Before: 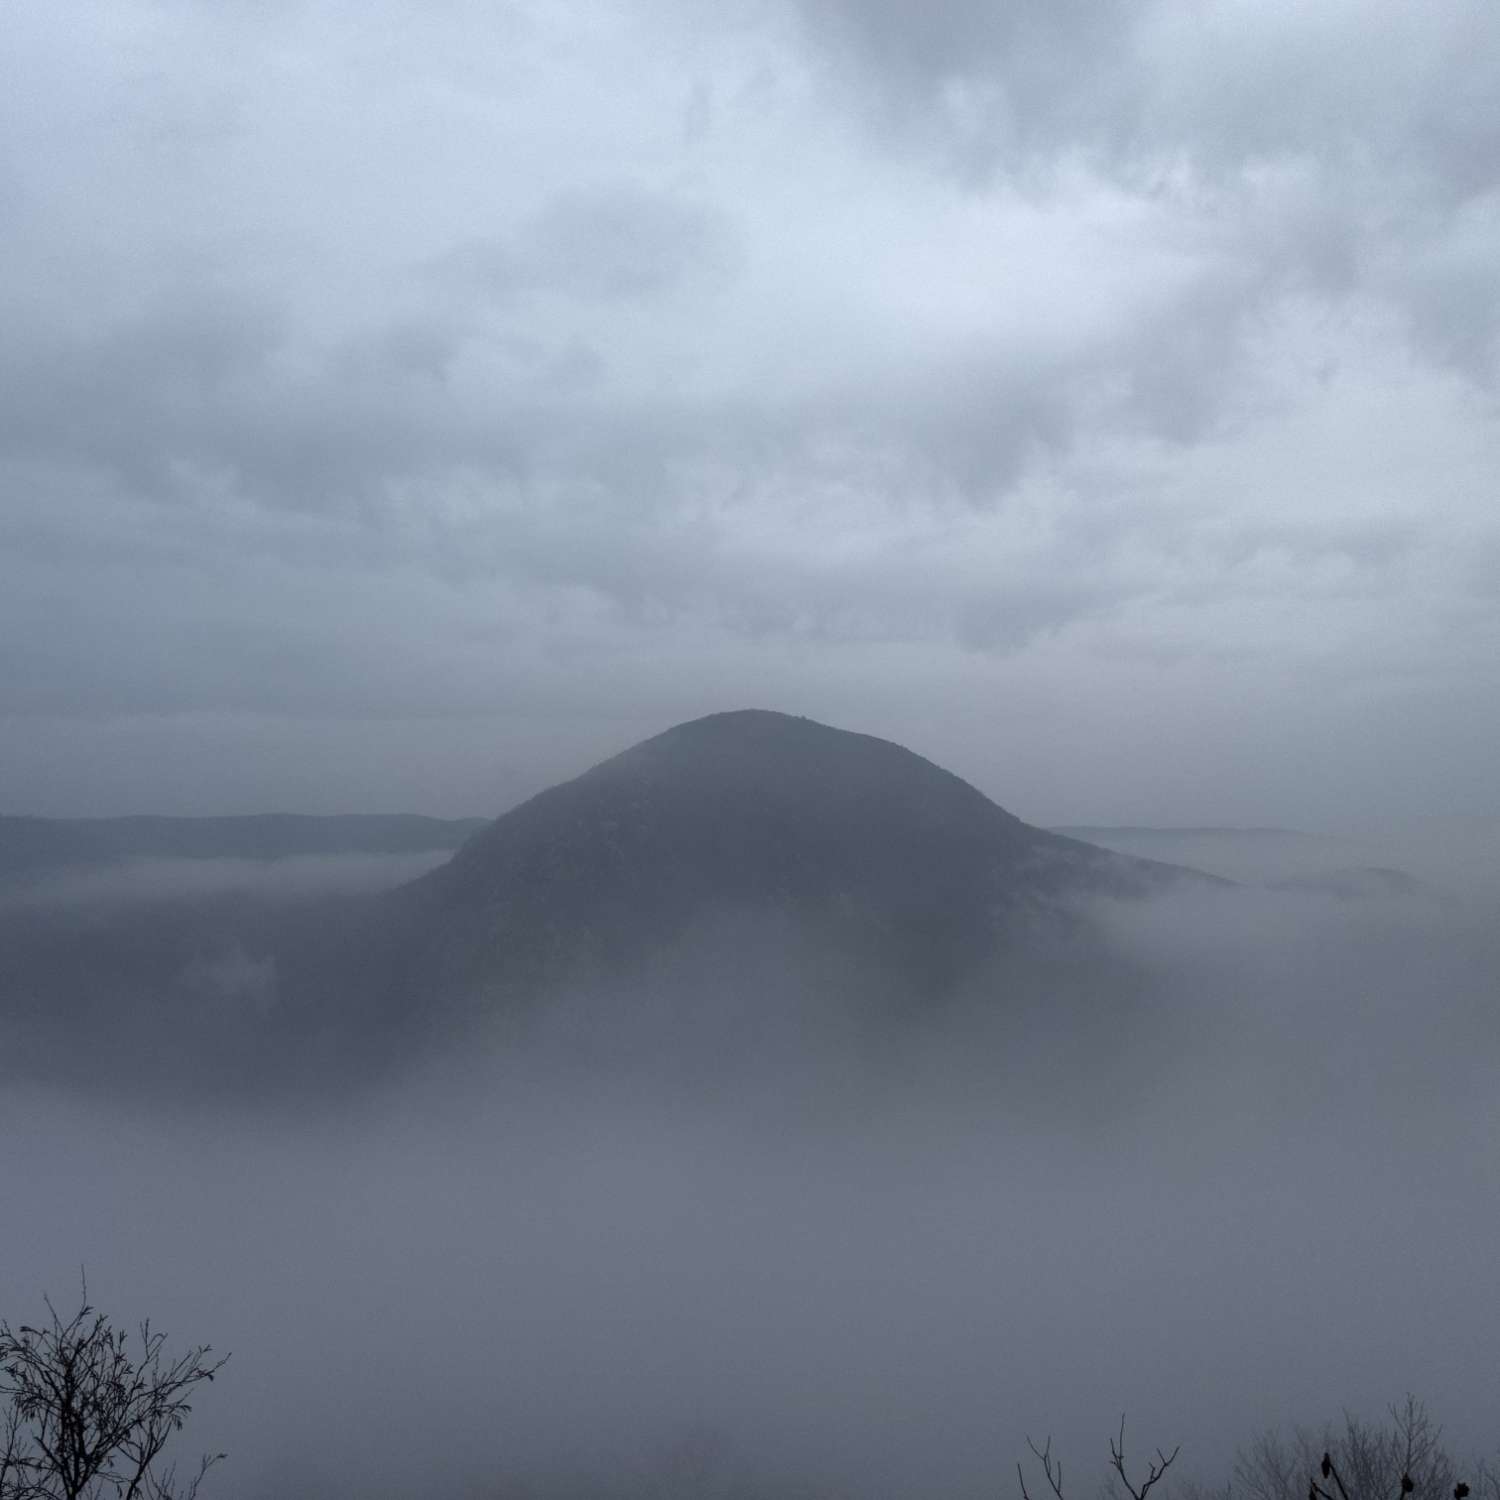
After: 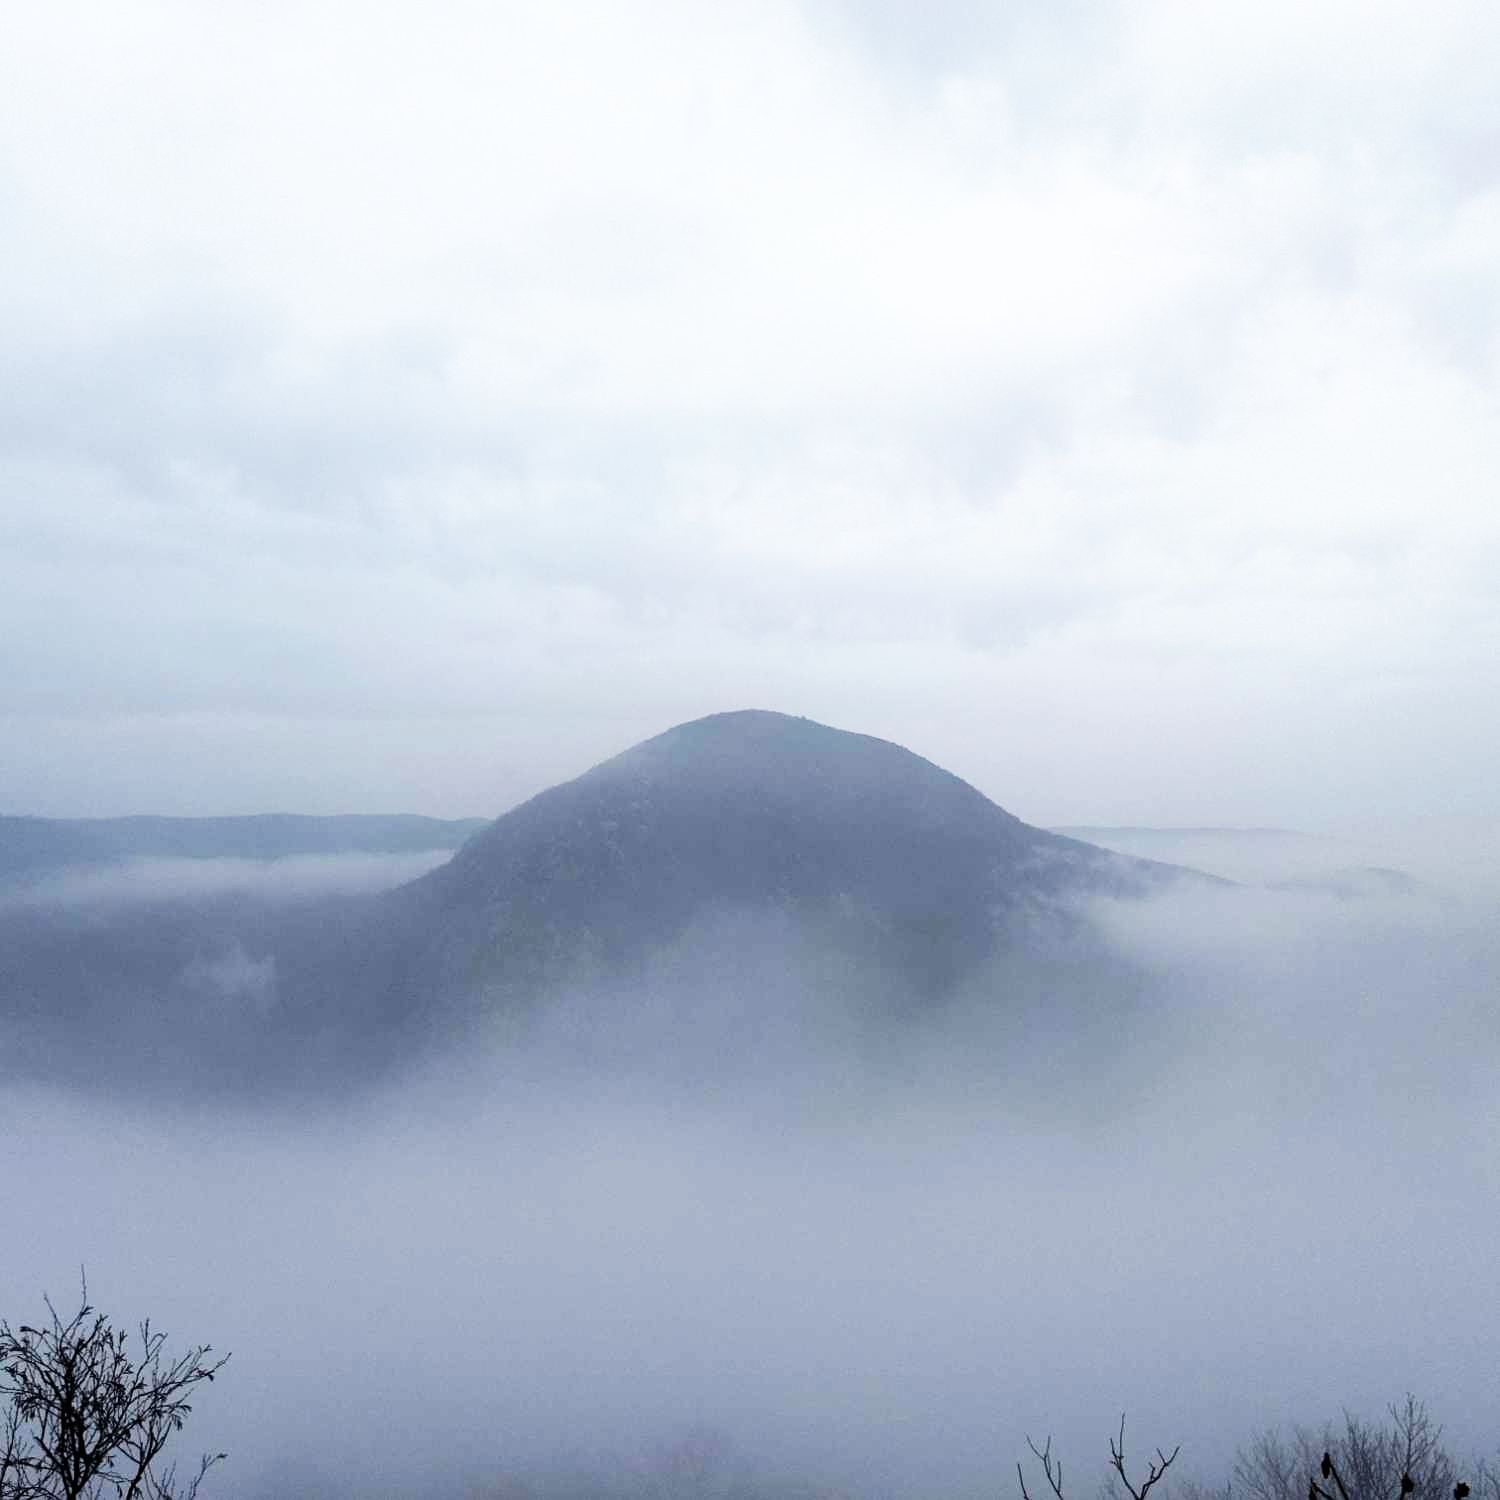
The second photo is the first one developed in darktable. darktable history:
base curve: curves: ch0 [(0, 0) (0.007, 0.004) (0.027, 0.03) (0.046, 0.07) (0.207, 0.54) (0.442, 0.872) (0.673, 0.972) (1, 1)], preserve colors none
sharpen: amount 0.2
